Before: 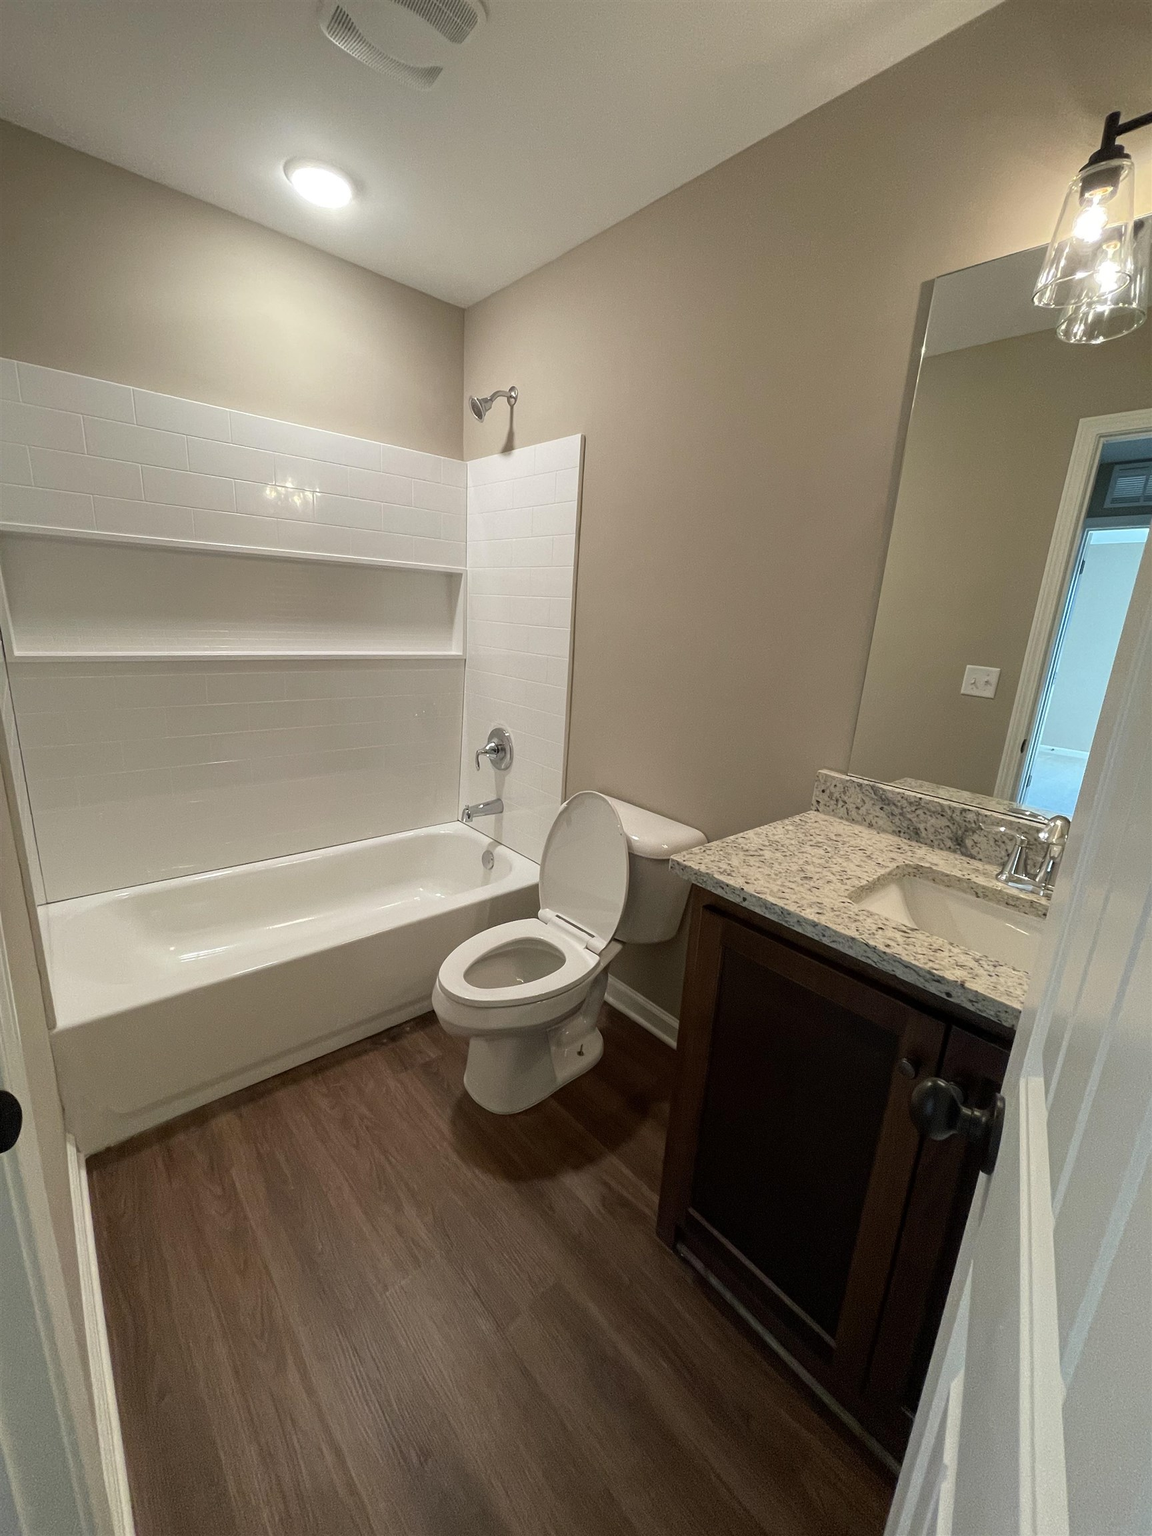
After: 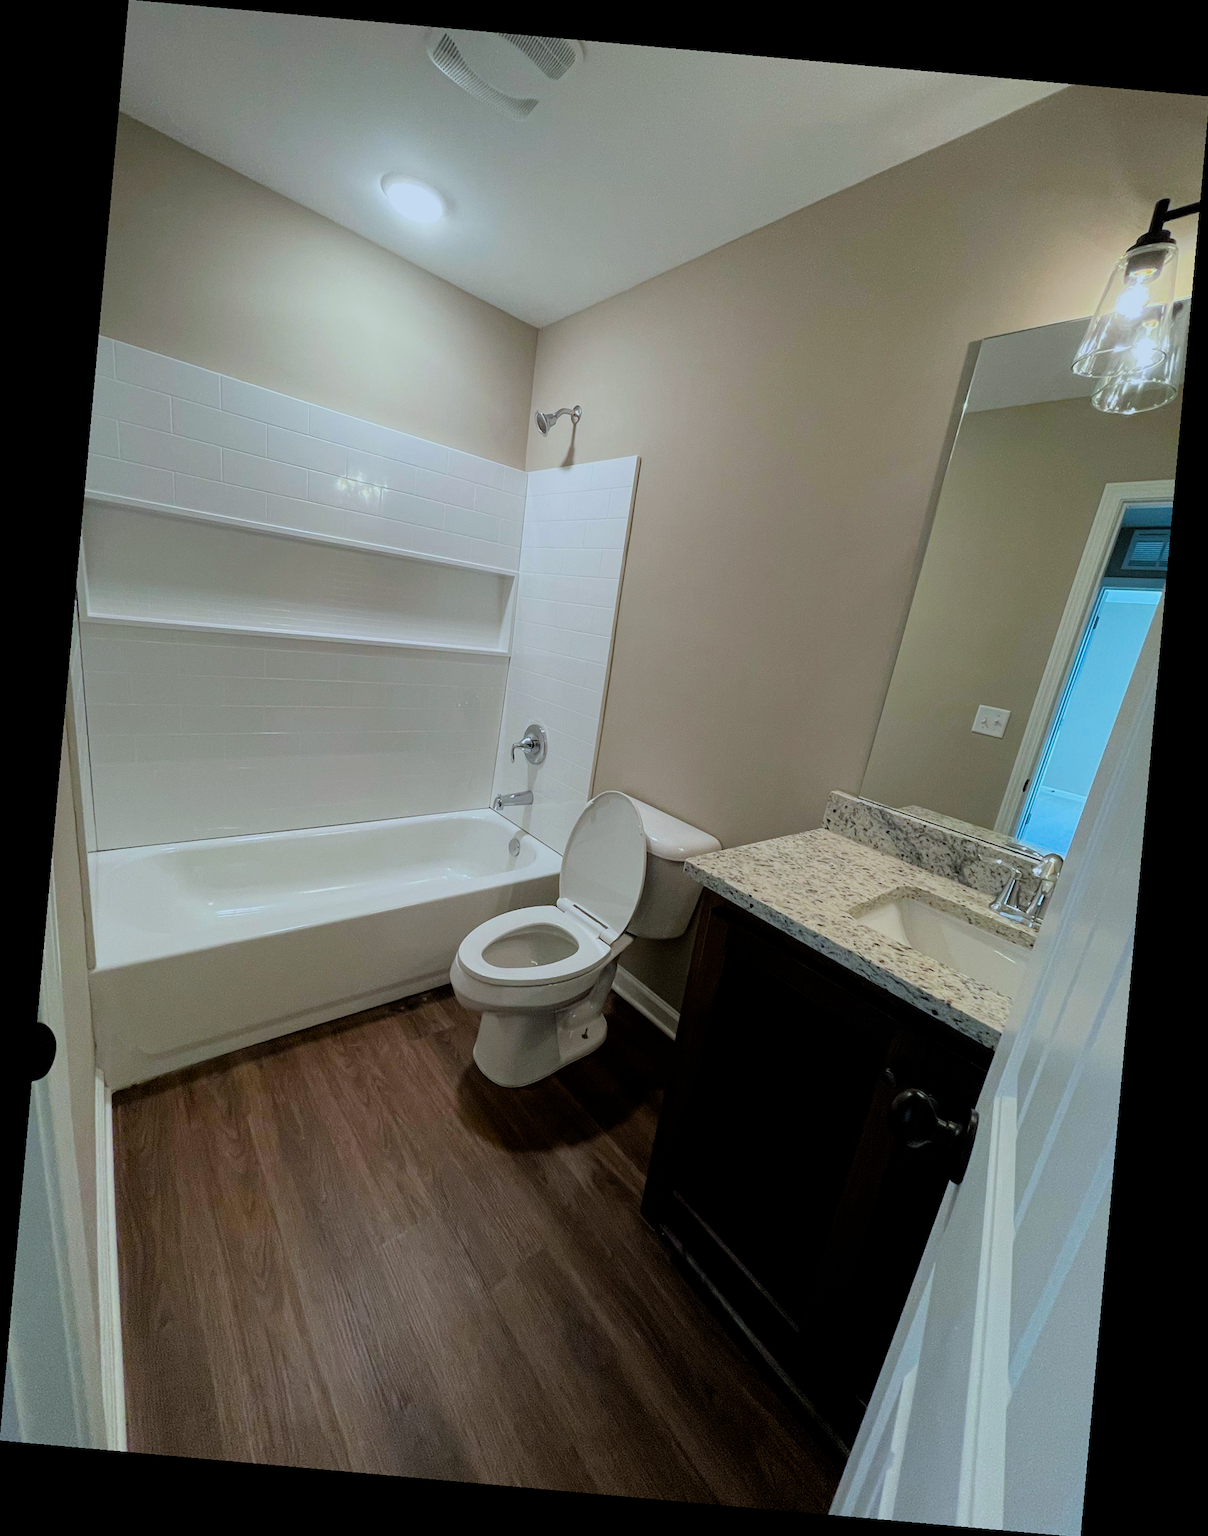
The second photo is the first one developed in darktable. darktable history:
white balance: red 0.924, blue 1.095
rotate and perspective: rotation 5.12°, automatic cropping off
filmic rgb: black relative exposure -7.6 EV, white relative exposure 4.64 EV, threshold 3 EV, target black luminance 0%, hardness 3.55, latitude 50.51%, contrast 1.033, highlights saturation mix 10%, shadows ↔ highlights balance -0.198%, color science v4 (2020), enable highlight reconstruction true
